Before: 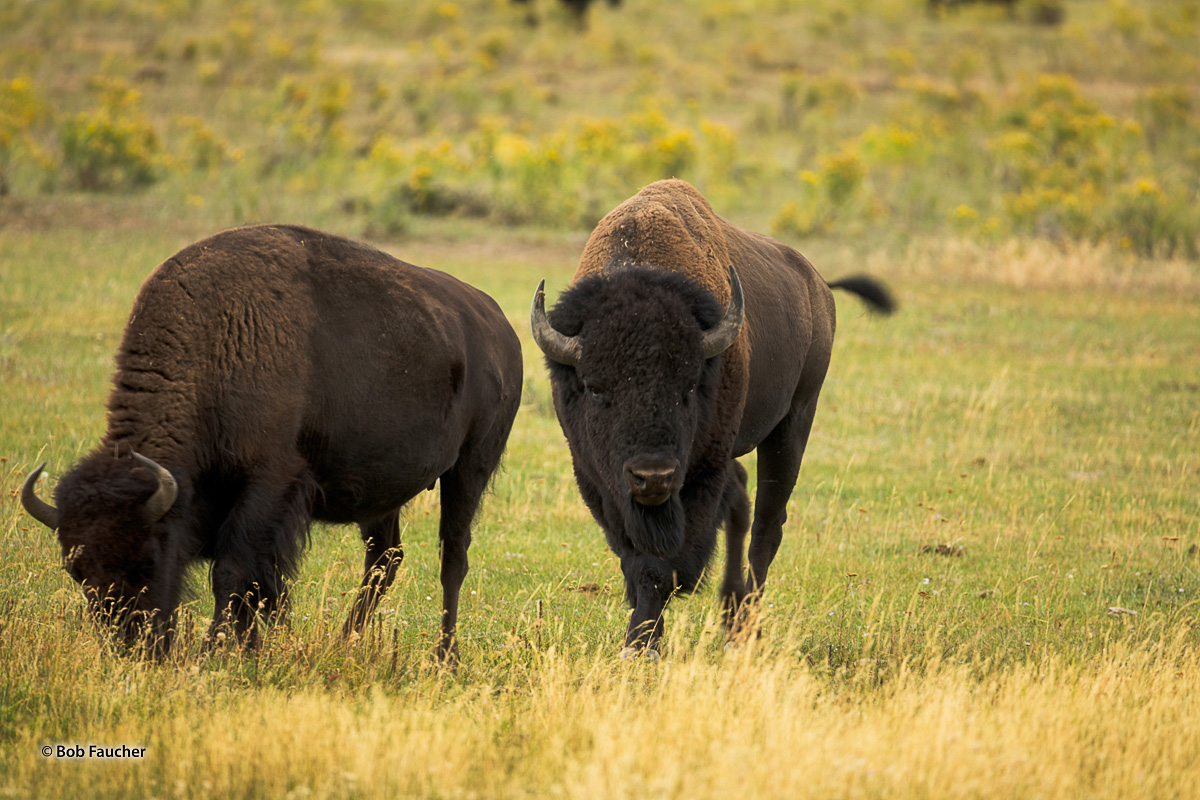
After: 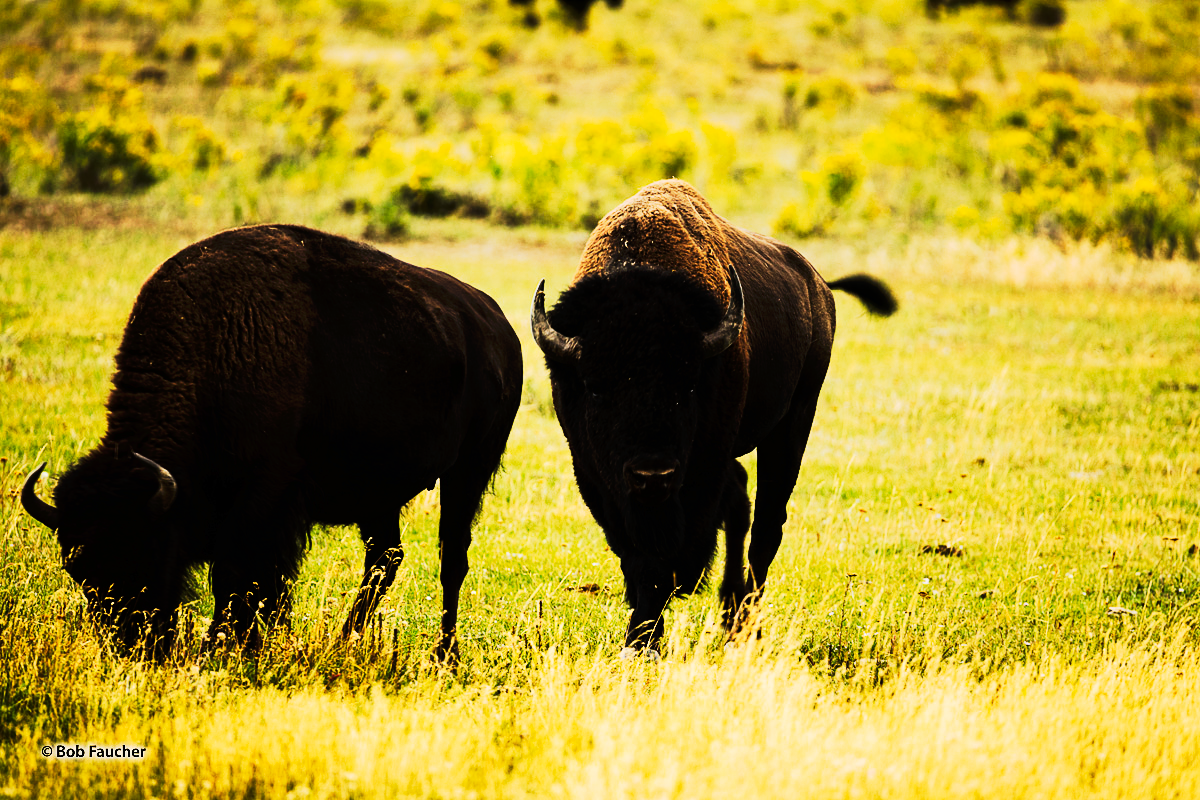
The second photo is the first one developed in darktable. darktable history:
tone curve: curves: ch0 [(0, 0) (0.003, 0.005) (0.011, 0.006) (0.025, 0.004) (0.044, 0.004) (0.069, 0.007) (0.1, 0.014) (0.136, 0.018) (0.177, 0.034) (0.224, 0.065) (0.277, 0.089) (0.335, 0.143) (0.399, 0.219) (0.468, 0.327) (0.543, 0.455) (0.623, 0.63) (0.709, 0.786) (0.801, 0.87) (0.898, 0.922) (1, 1)], preserve colors none
contrast brightness saturation: contrast 0.286
